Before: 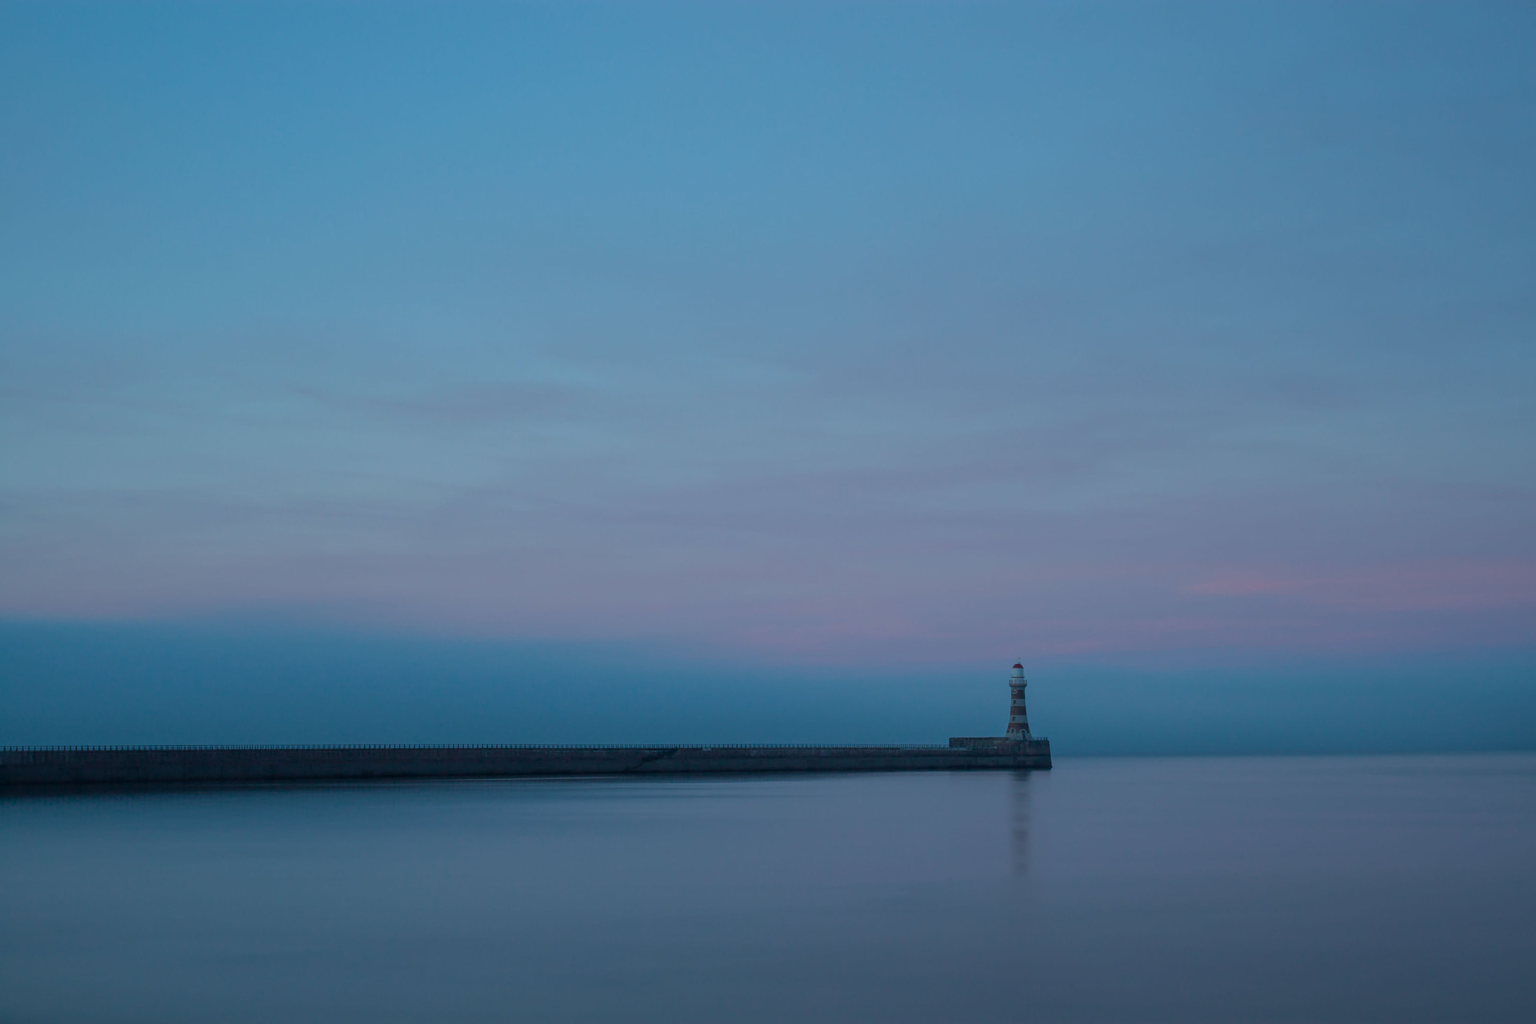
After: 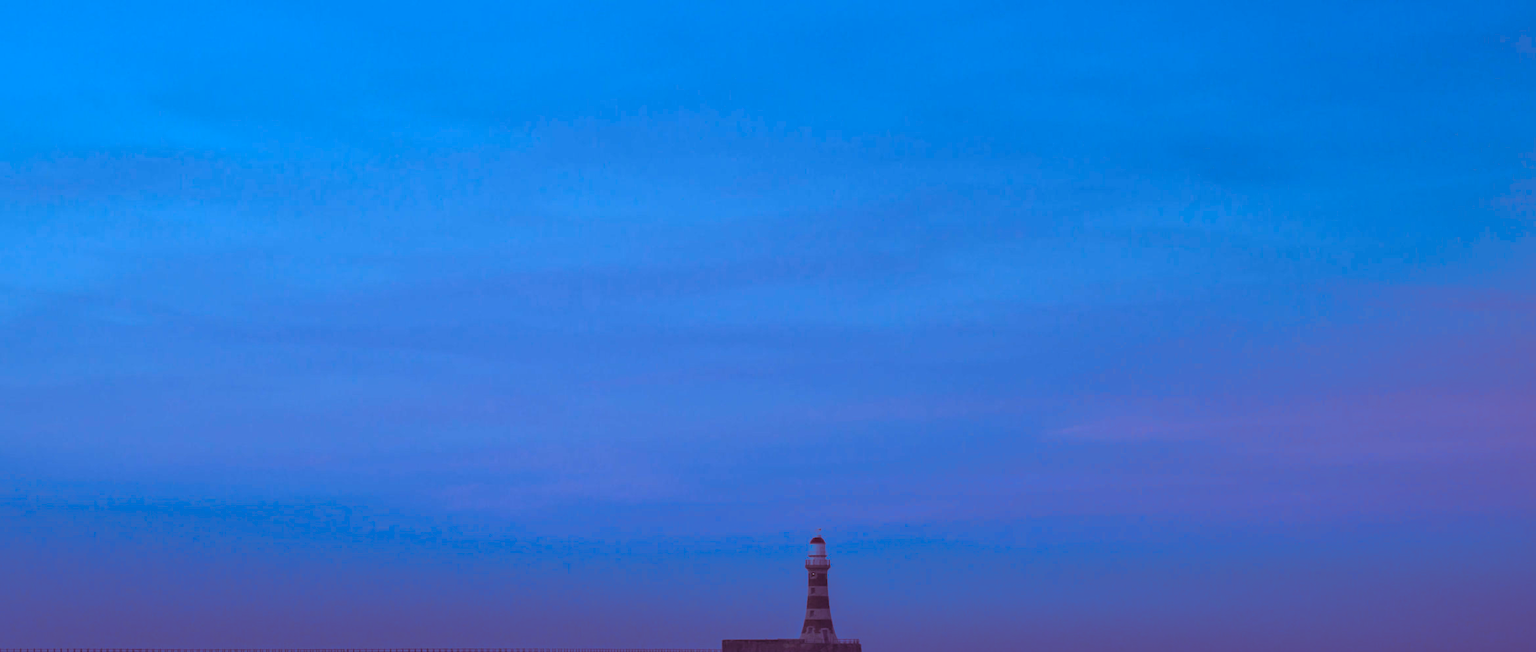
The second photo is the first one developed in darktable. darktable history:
contrast equalizer: y [[0.518, 0.517, 0.501, 0.5, 0.5, 0.5], [0.5 ×6], [0.5 ×6], [0 ×6], [0 ×6]]
split-toning: on, module defaults
crop and rotate: left 27.938%, top 27.046%, bottom 27.046%
shadows and highlights: on, module defaults
contrast brightness saturation: contrast 0.21, brightness -0.11, saturation 0.21
exposure: exposure 0.131 EV, compensate highlight preservation false
color calibration: illuminant as shot in camera, adaptation linear Bradford (ICC v4), x 0.406, y 0.405, temperature 3570.35 K, saturation algorithm version 1 (2020)
